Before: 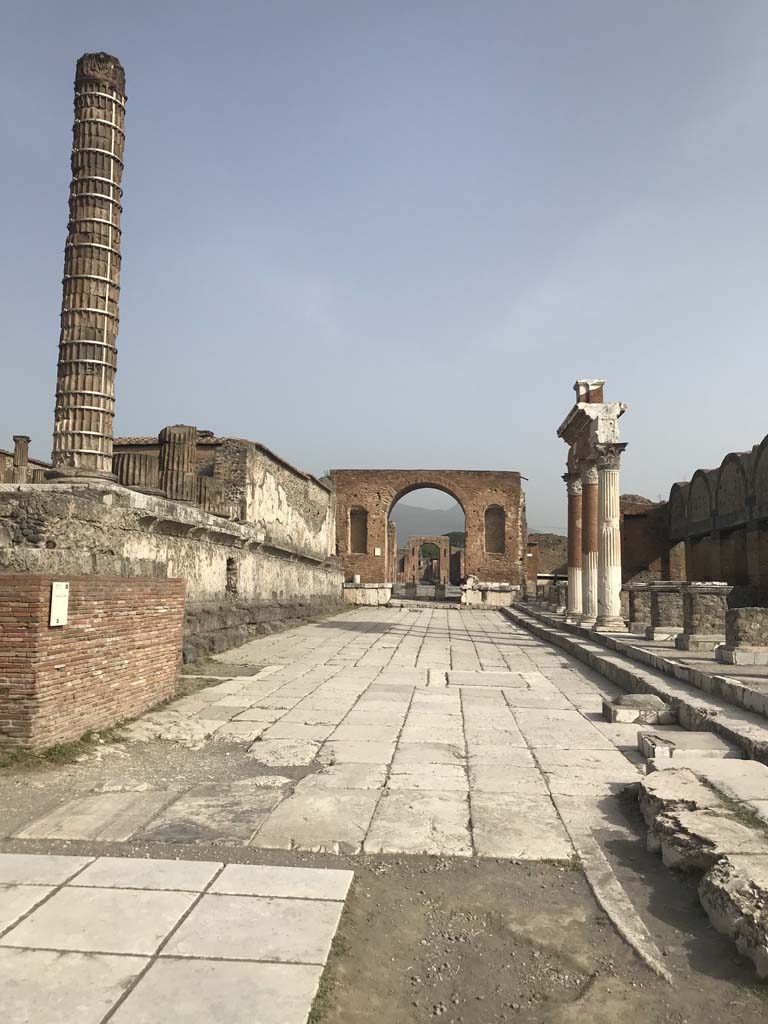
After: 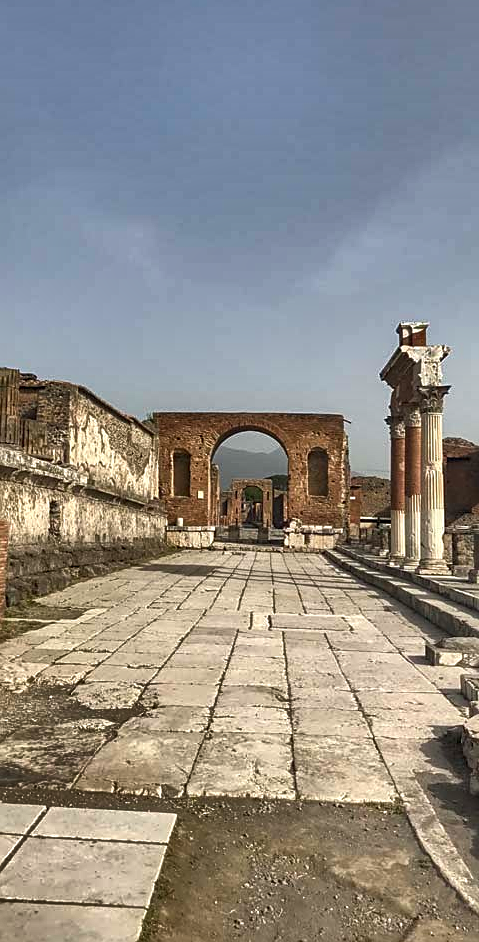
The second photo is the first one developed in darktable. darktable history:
contrast brightness saturation: saturation 0.175
local contrast: highlights 61%, detail 143%, midtone range 0.426
crop and rotate: left 23.096%, top 5.635%, right 14.426%, bottom 2.347%
shadows and highlights: shadows 20.94, highlights -82.58, soften with gaussian
sharpen: on, module defaults
